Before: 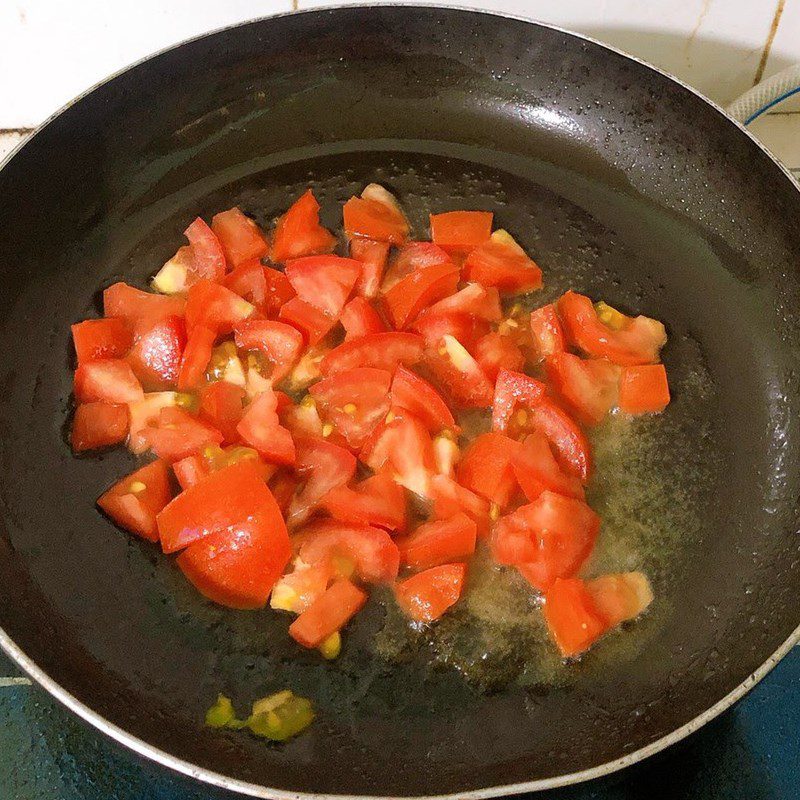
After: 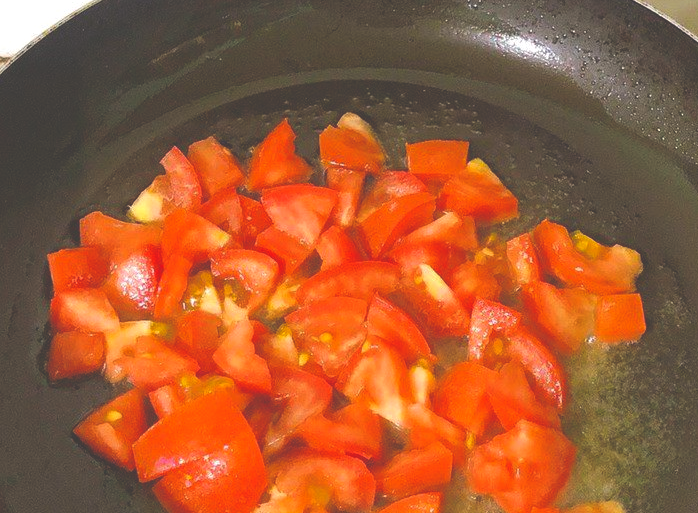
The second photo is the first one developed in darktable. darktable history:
color balance rgb: linear chroma grading › global chroma 19.584%, perceptual saturation grading › global saturation 9.776%
exposure: black level correction -0.041, exposure 0.065 EV, compensate exposure bias true, compensate highlight preservation false
crop: left 3.031%, top 8.938%, right 9.634%, bottom 26.93%
